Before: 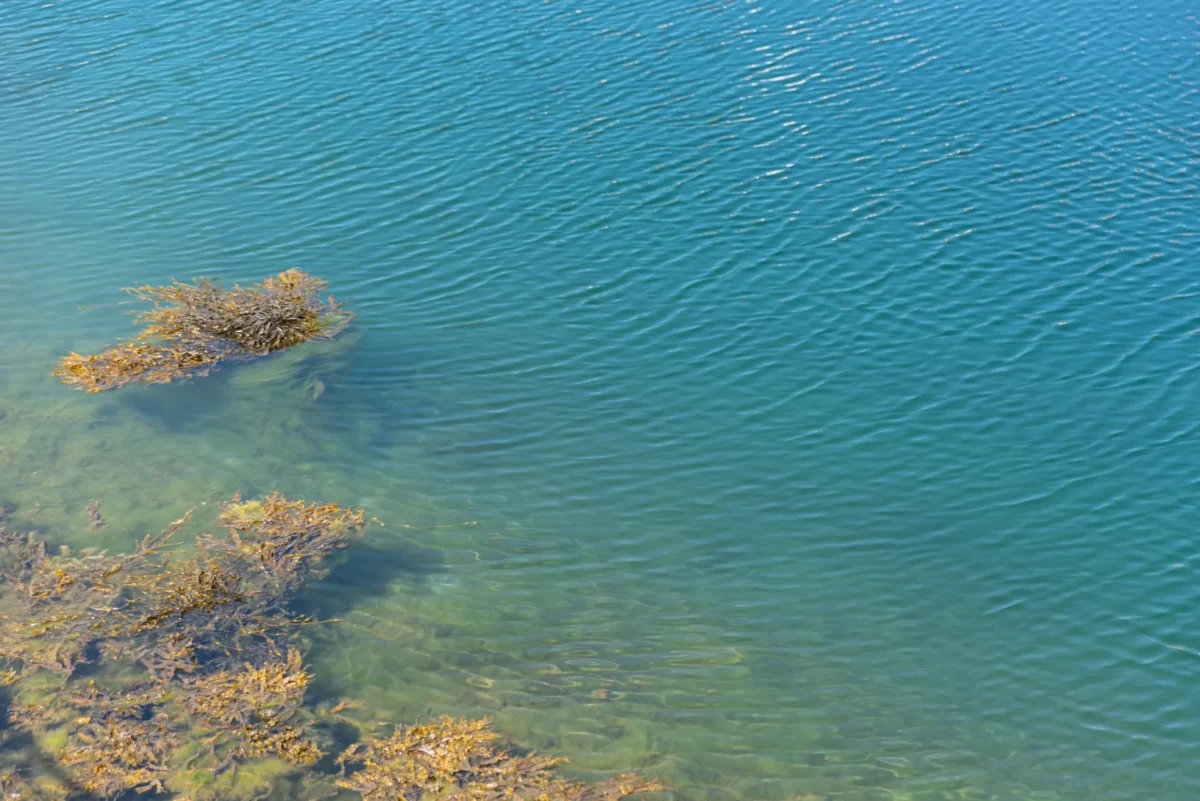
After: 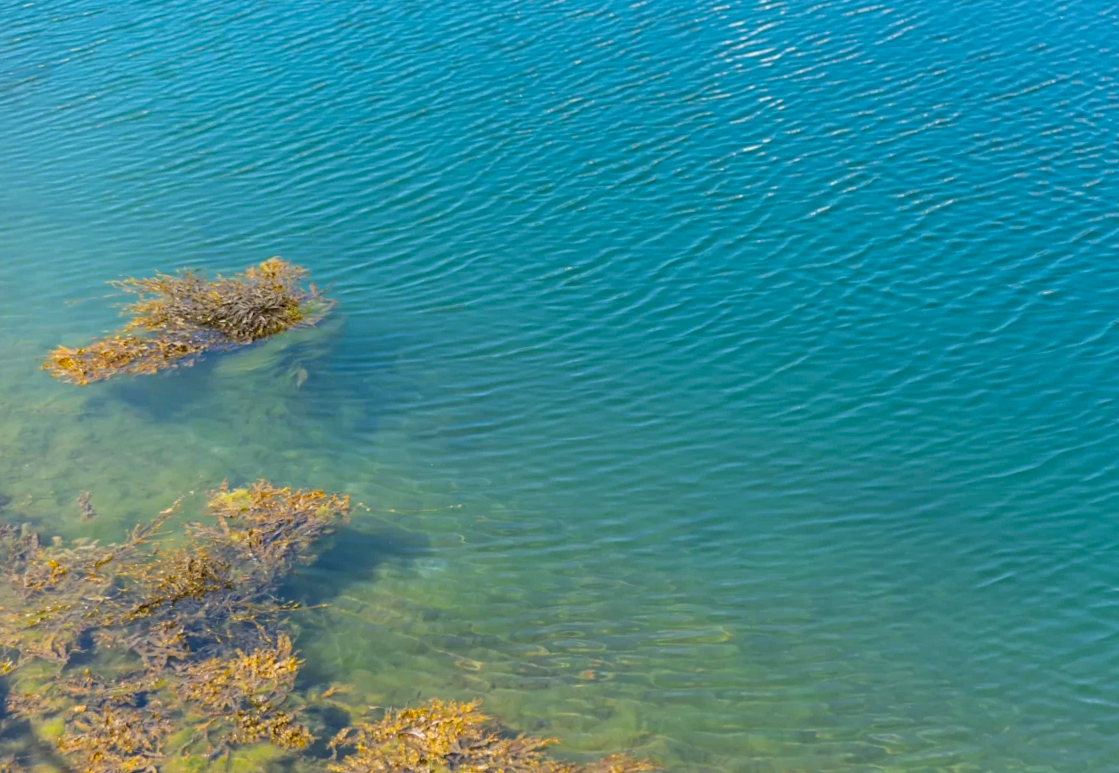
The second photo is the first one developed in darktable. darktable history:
color balance rgb: perceptual saturation grading › global saturation 20%, global vibrance 10%
crop and rotate: right 5.167%
rotate and perspective: rotation -1.32°, lens shift (horizontal) -0.031, crop left 0.015, crop right 0.985, crop top 0.047, crop bottom 0.982
